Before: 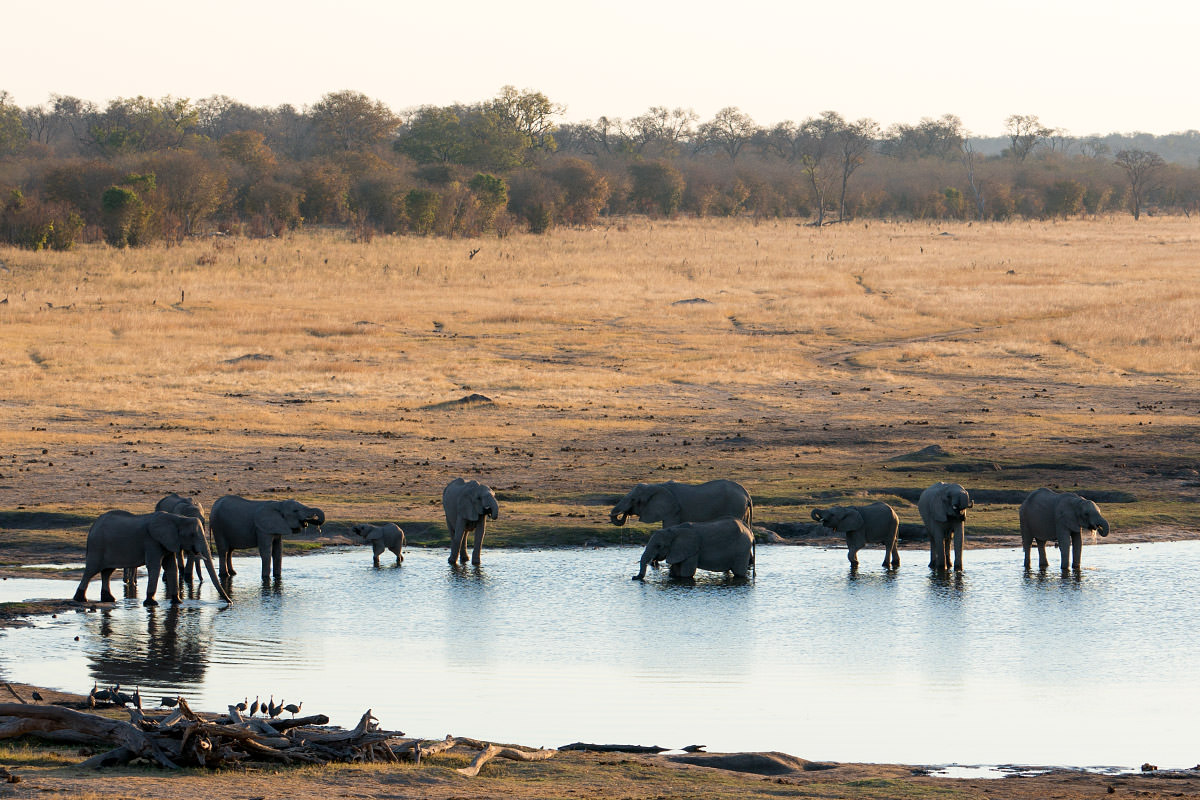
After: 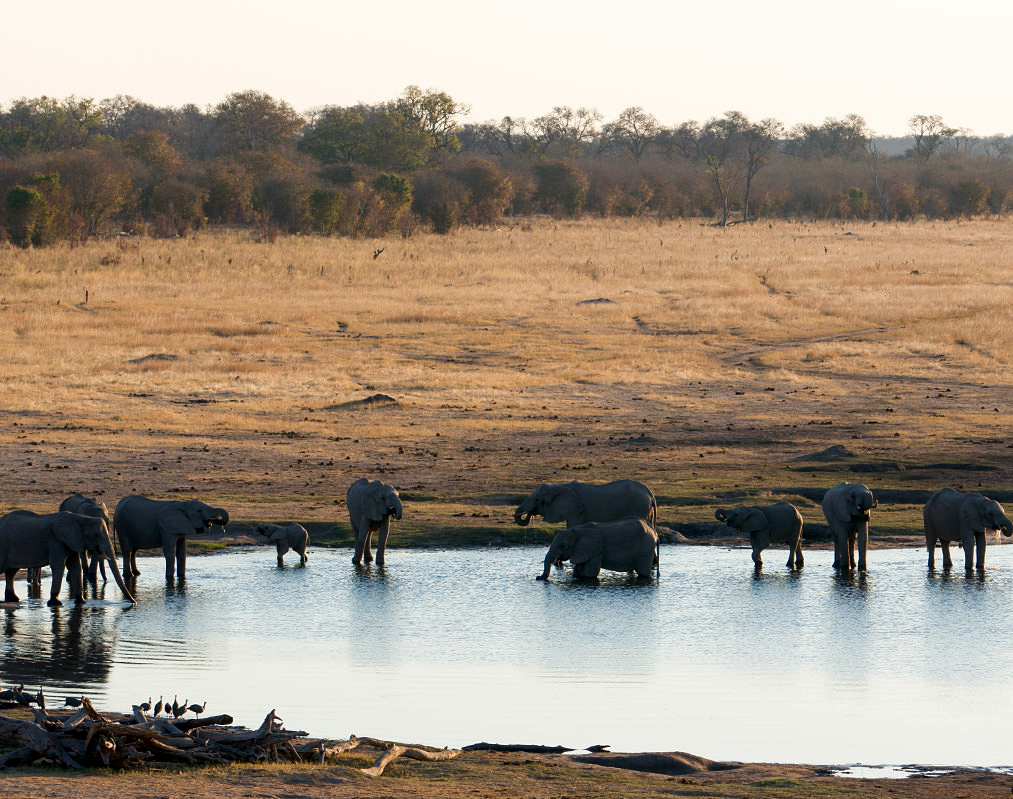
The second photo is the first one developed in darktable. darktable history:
crop: left 8.067%, right 7.493%
contrast brightness saturation: brightness -0.097
